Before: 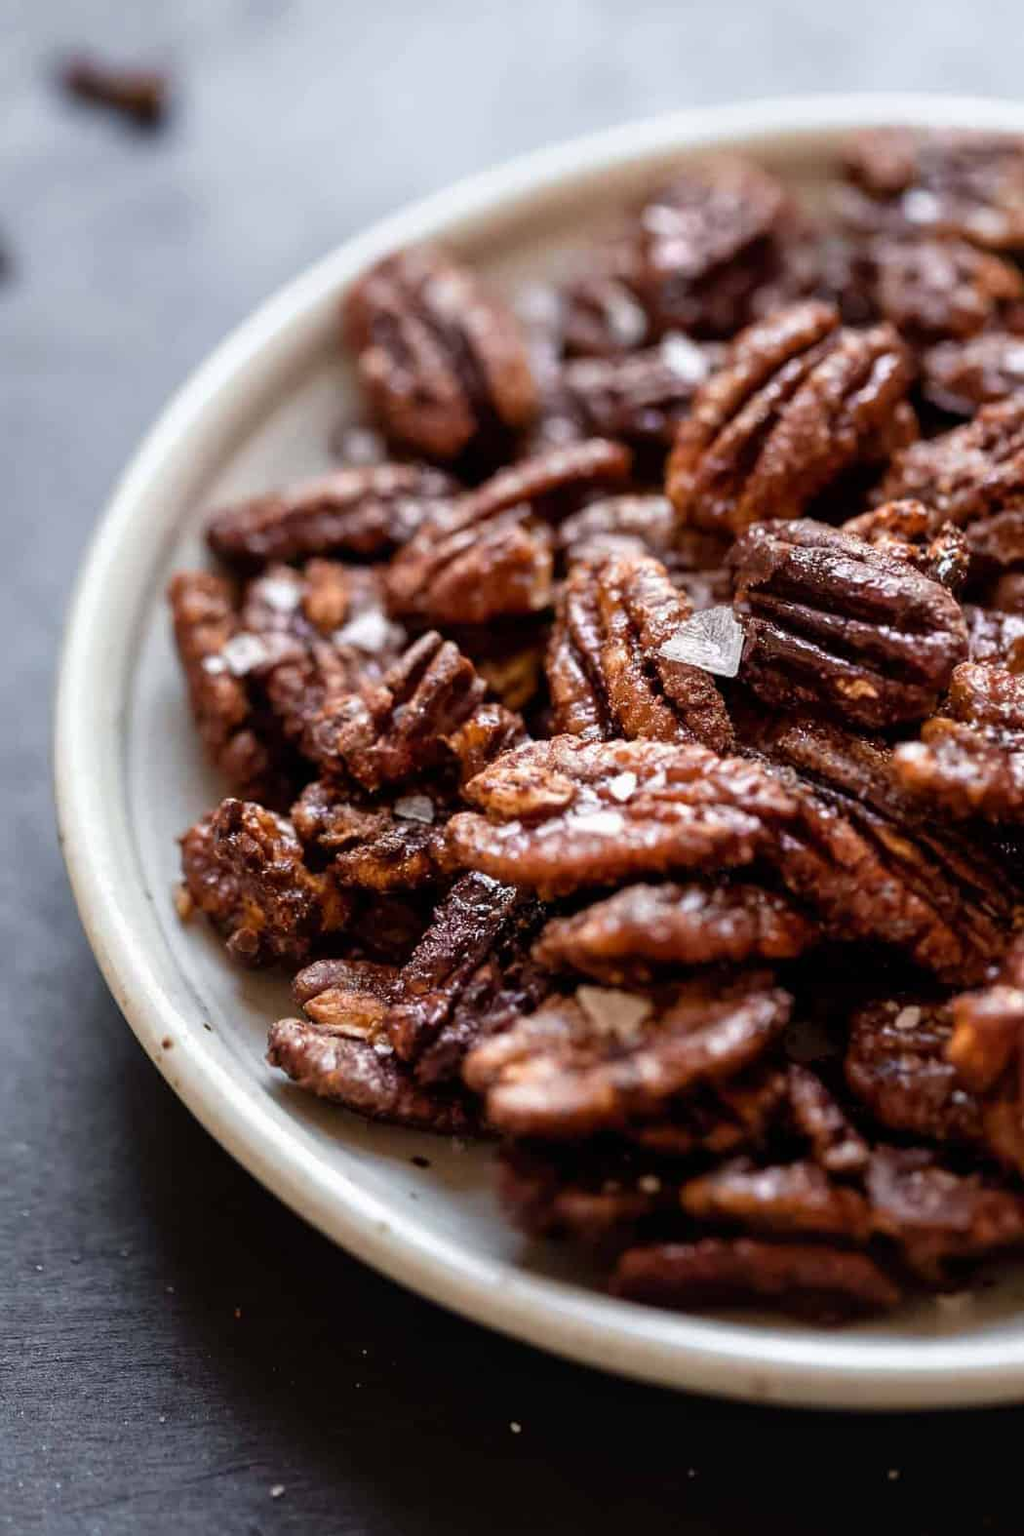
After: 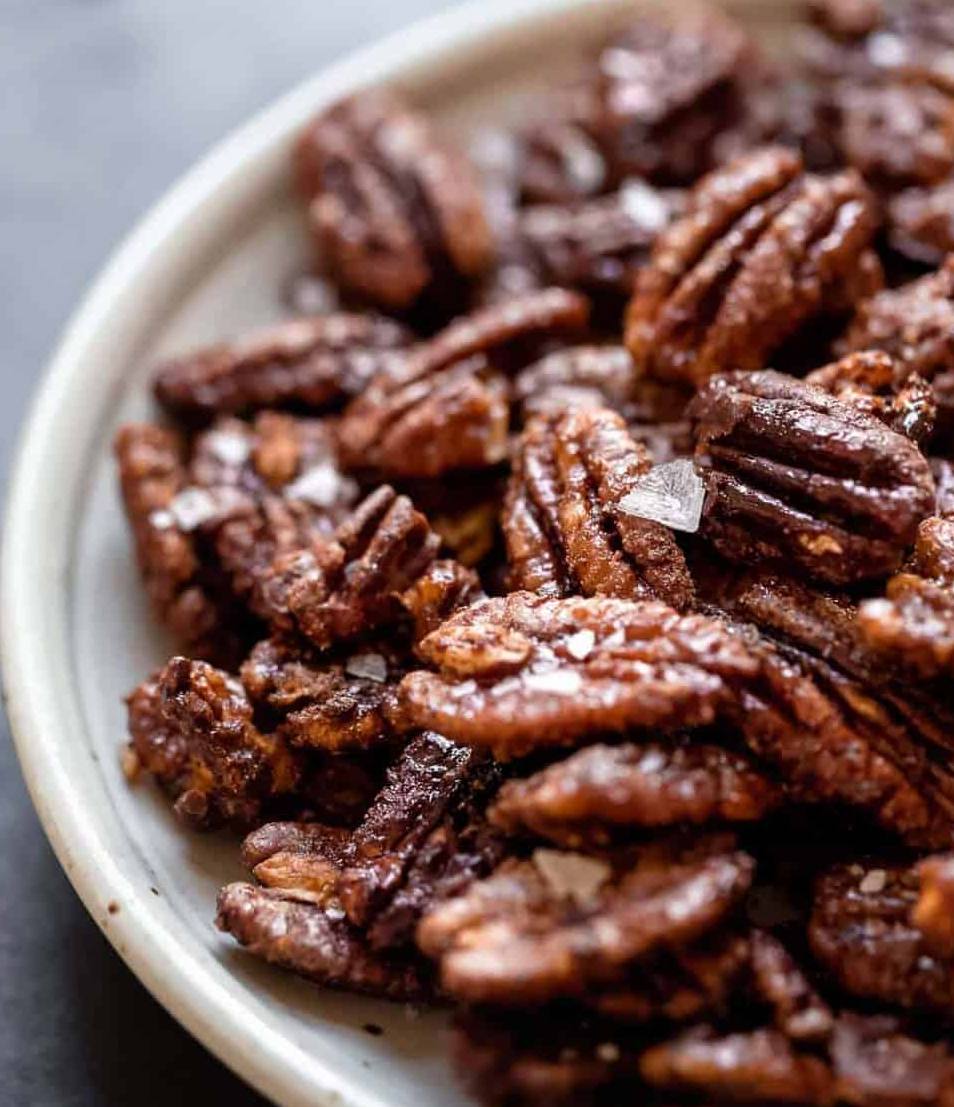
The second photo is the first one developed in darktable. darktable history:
crop: left 5.596%, top 10.314%, right 3.534%, bottom 19.395%
tone equalizer: on, module defaults
